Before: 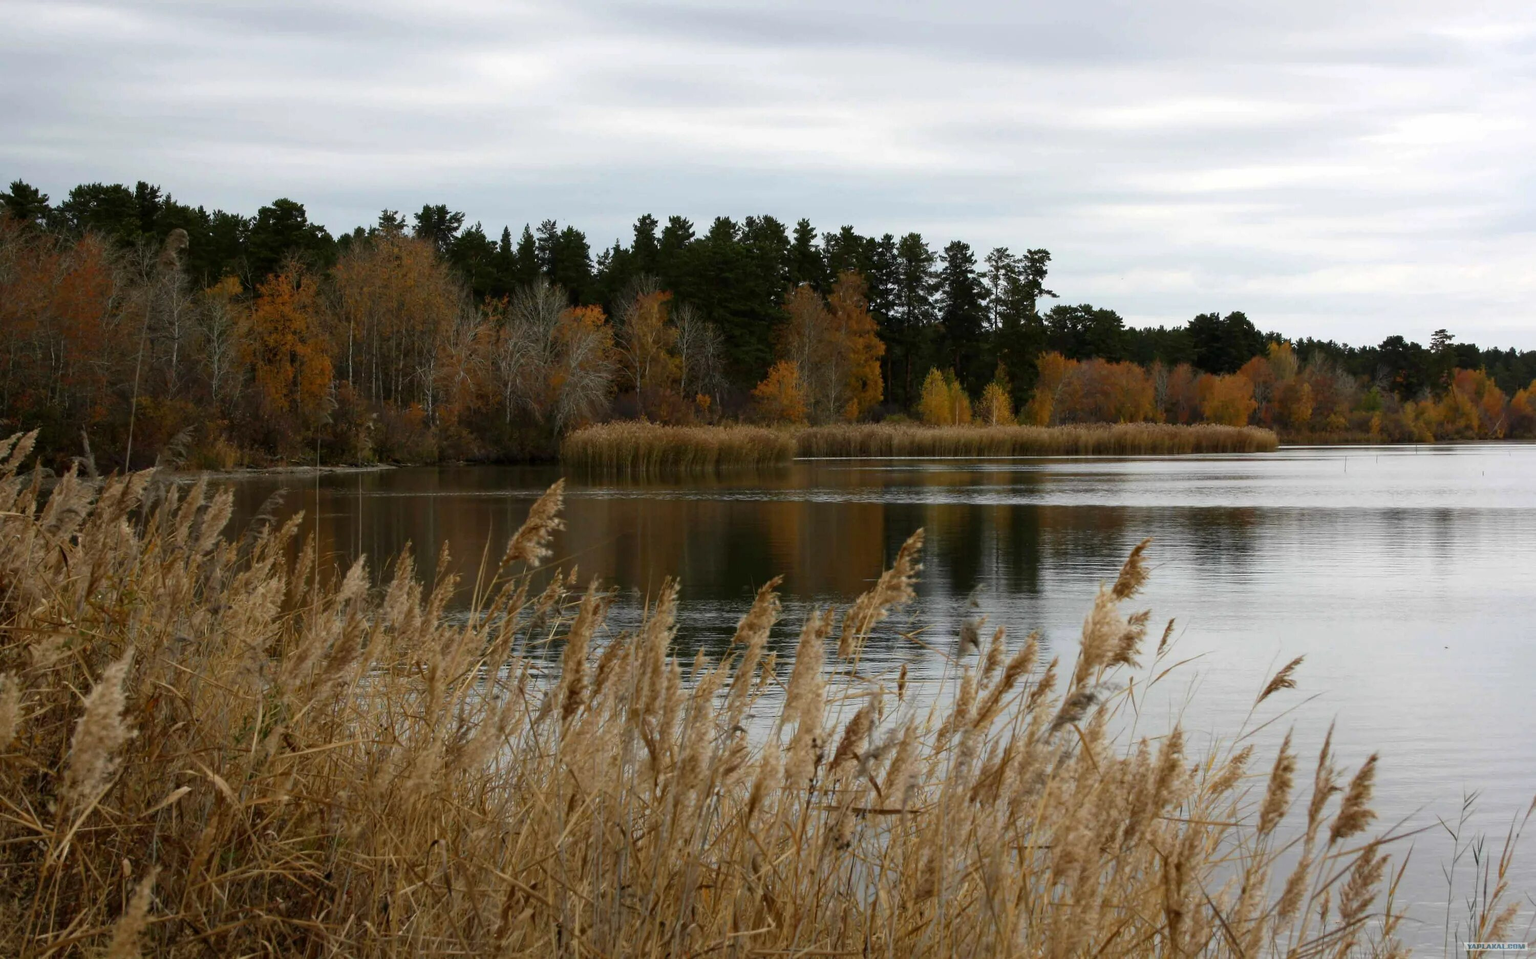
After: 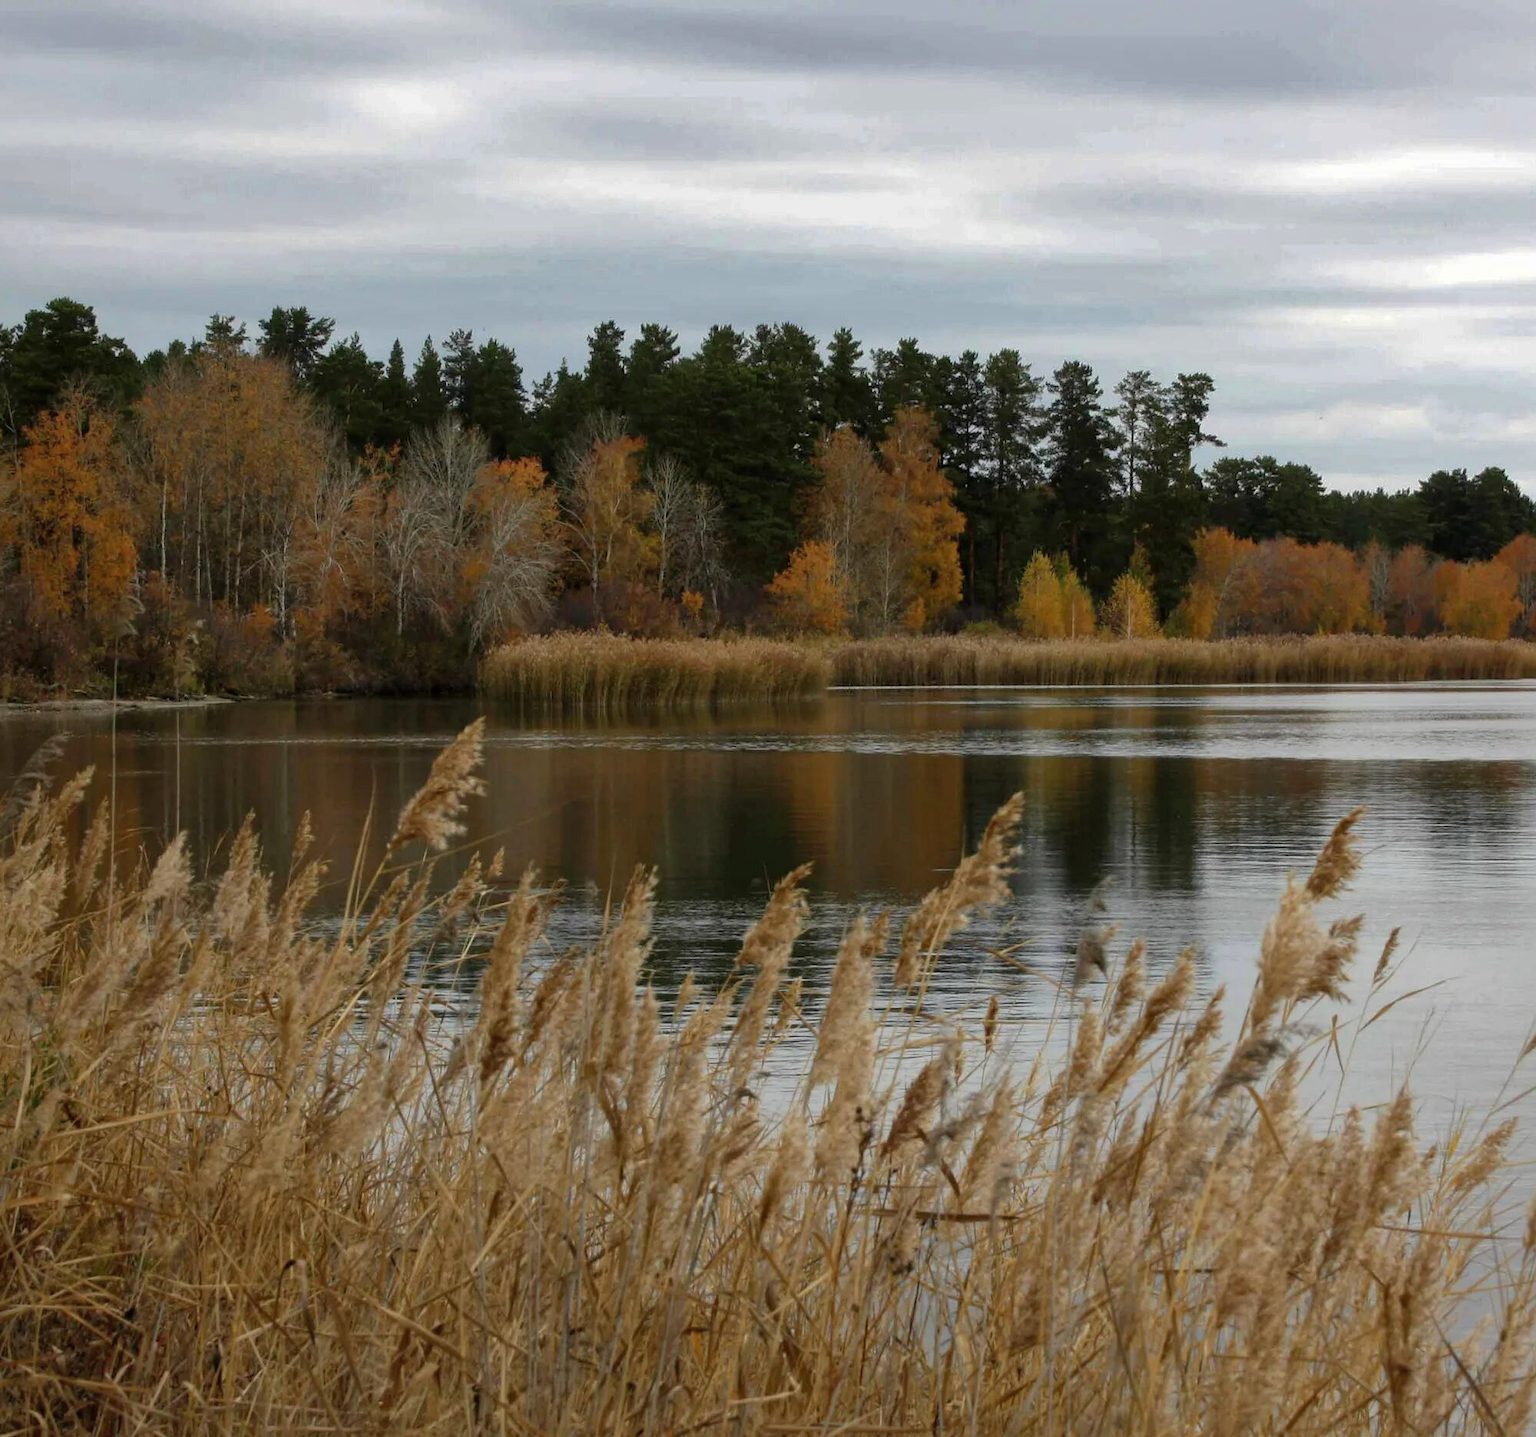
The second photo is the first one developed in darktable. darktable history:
shadows and highlights: shadows 40, highlights -60
crop and rotate: left 15.754%, right 17.579%
